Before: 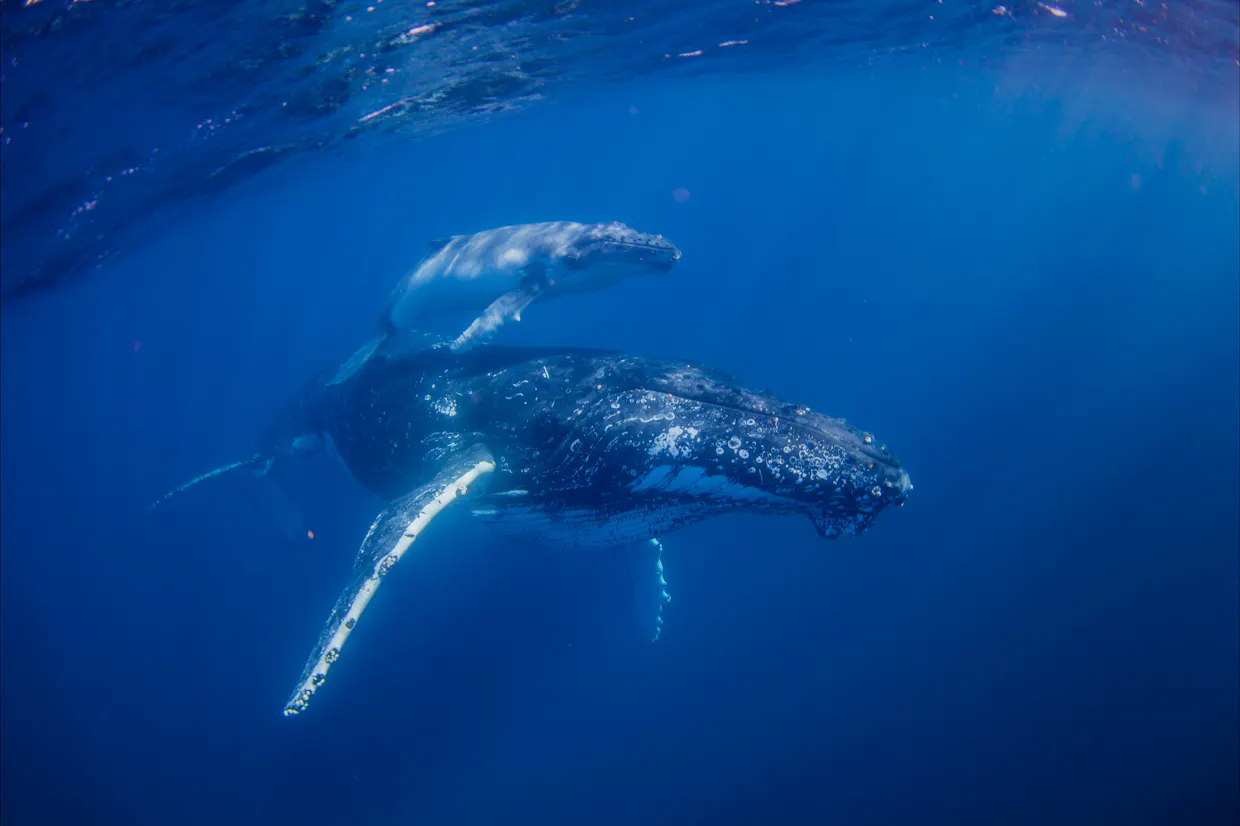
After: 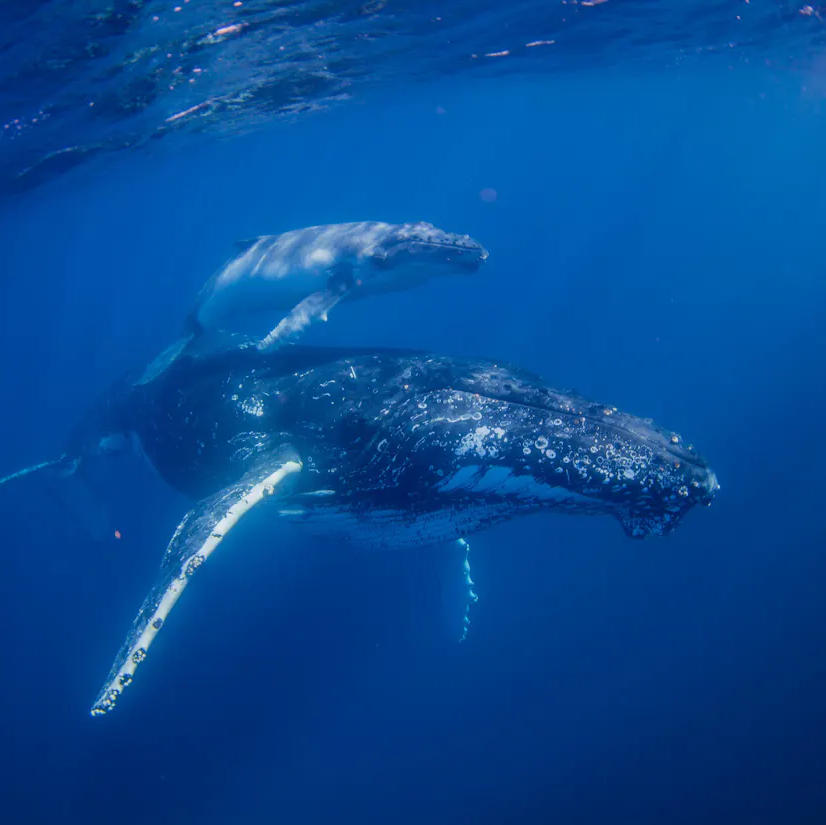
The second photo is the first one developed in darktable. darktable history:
crop and rotate: left 15.576%, right 17.746%
